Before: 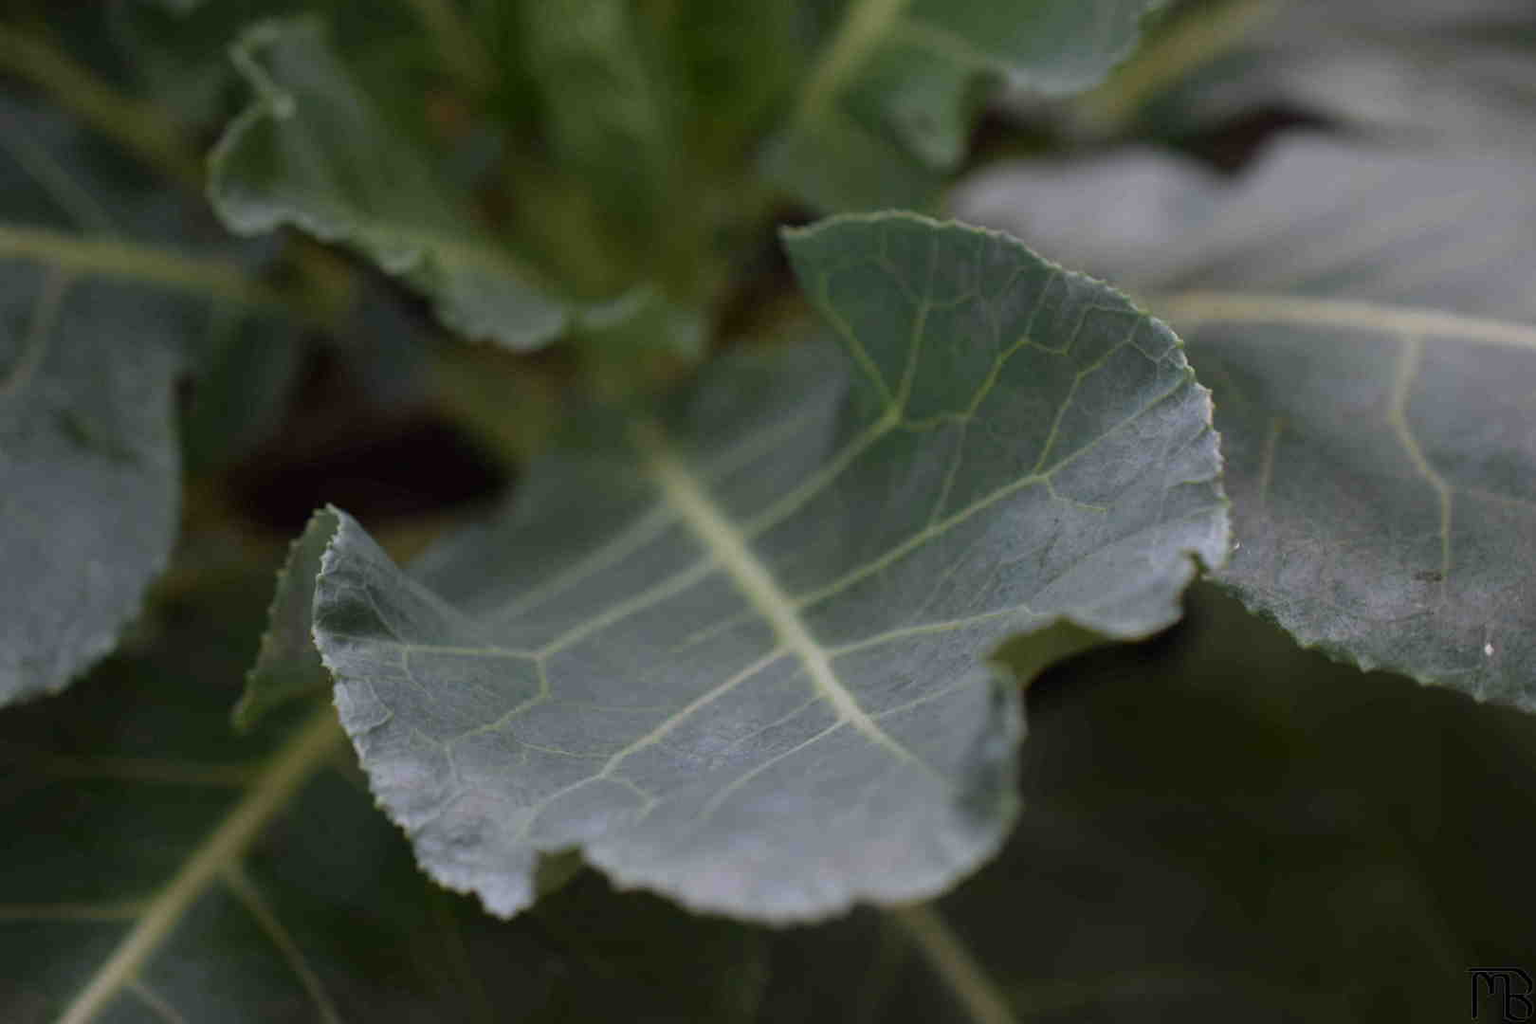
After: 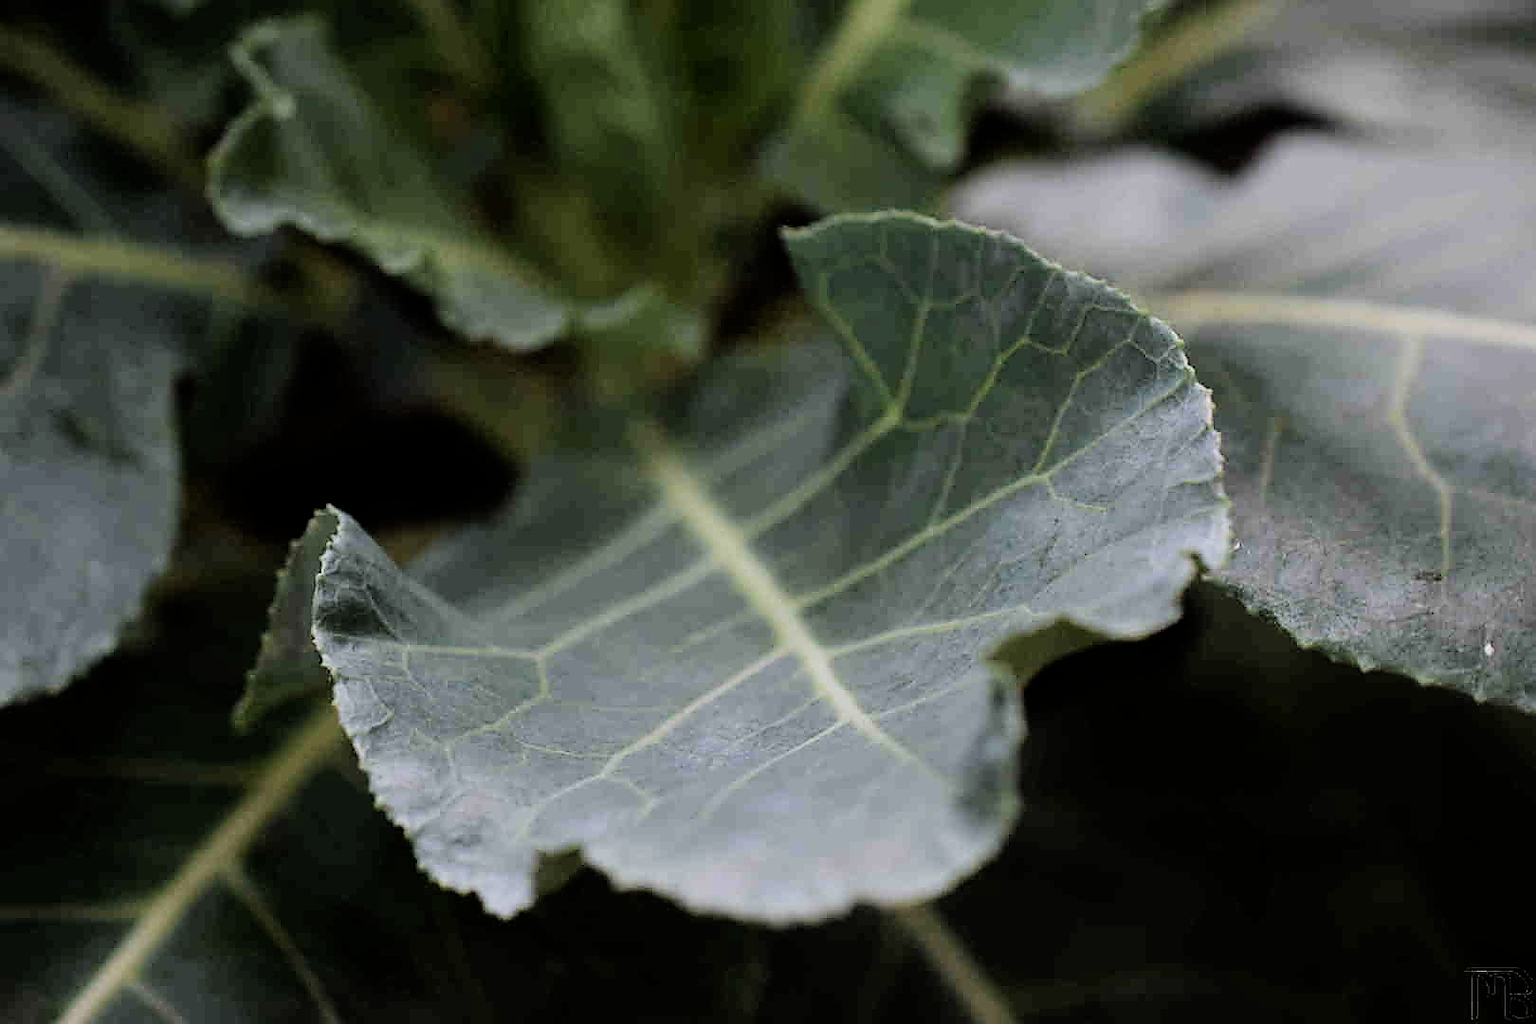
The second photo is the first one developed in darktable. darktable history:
exposure: exposure 0.568 EV, compensate exposure bias true, compensate highlight preservation false
sharpen: radius 1.411, amount 1.239, threshold 0.841
filmic rgb: black relative exposure -5.14 EV, white relative exposure 3.99 EV, threshold 2.94 EV, hardness 2.89, contrast 1.391, highlights saturation mix -28.61%, enable highlight reconstruction true
